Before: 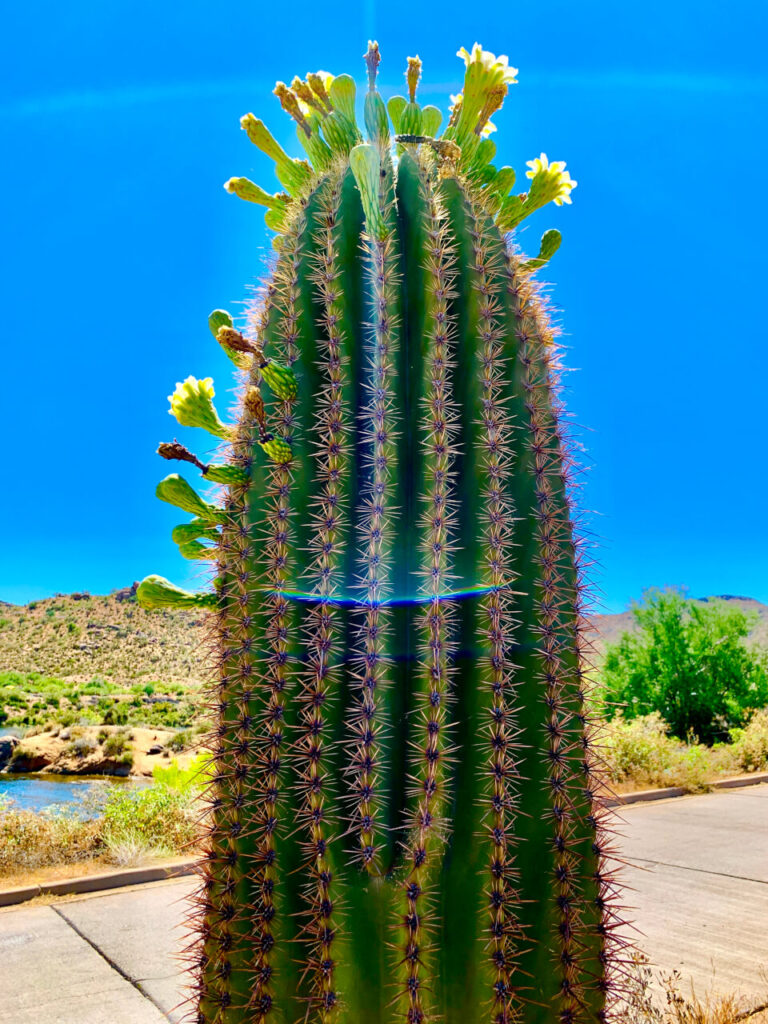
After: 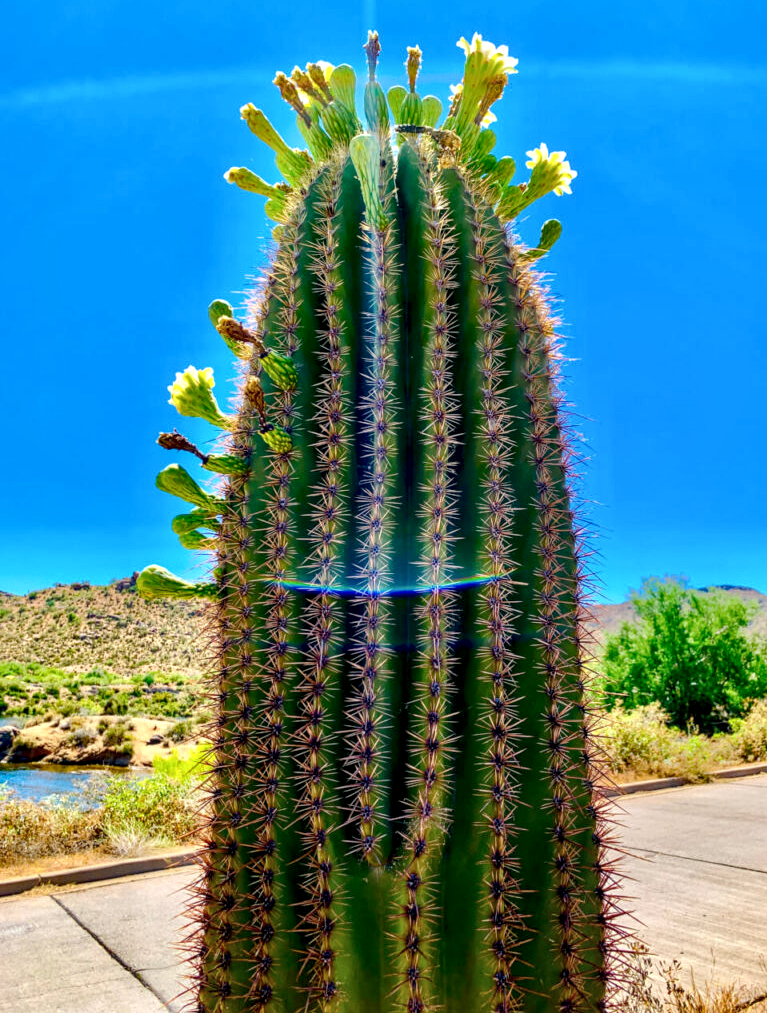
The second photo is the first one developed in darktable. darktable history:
crop: top 1.049%, right 0.001%
local contrast: detail 140%
